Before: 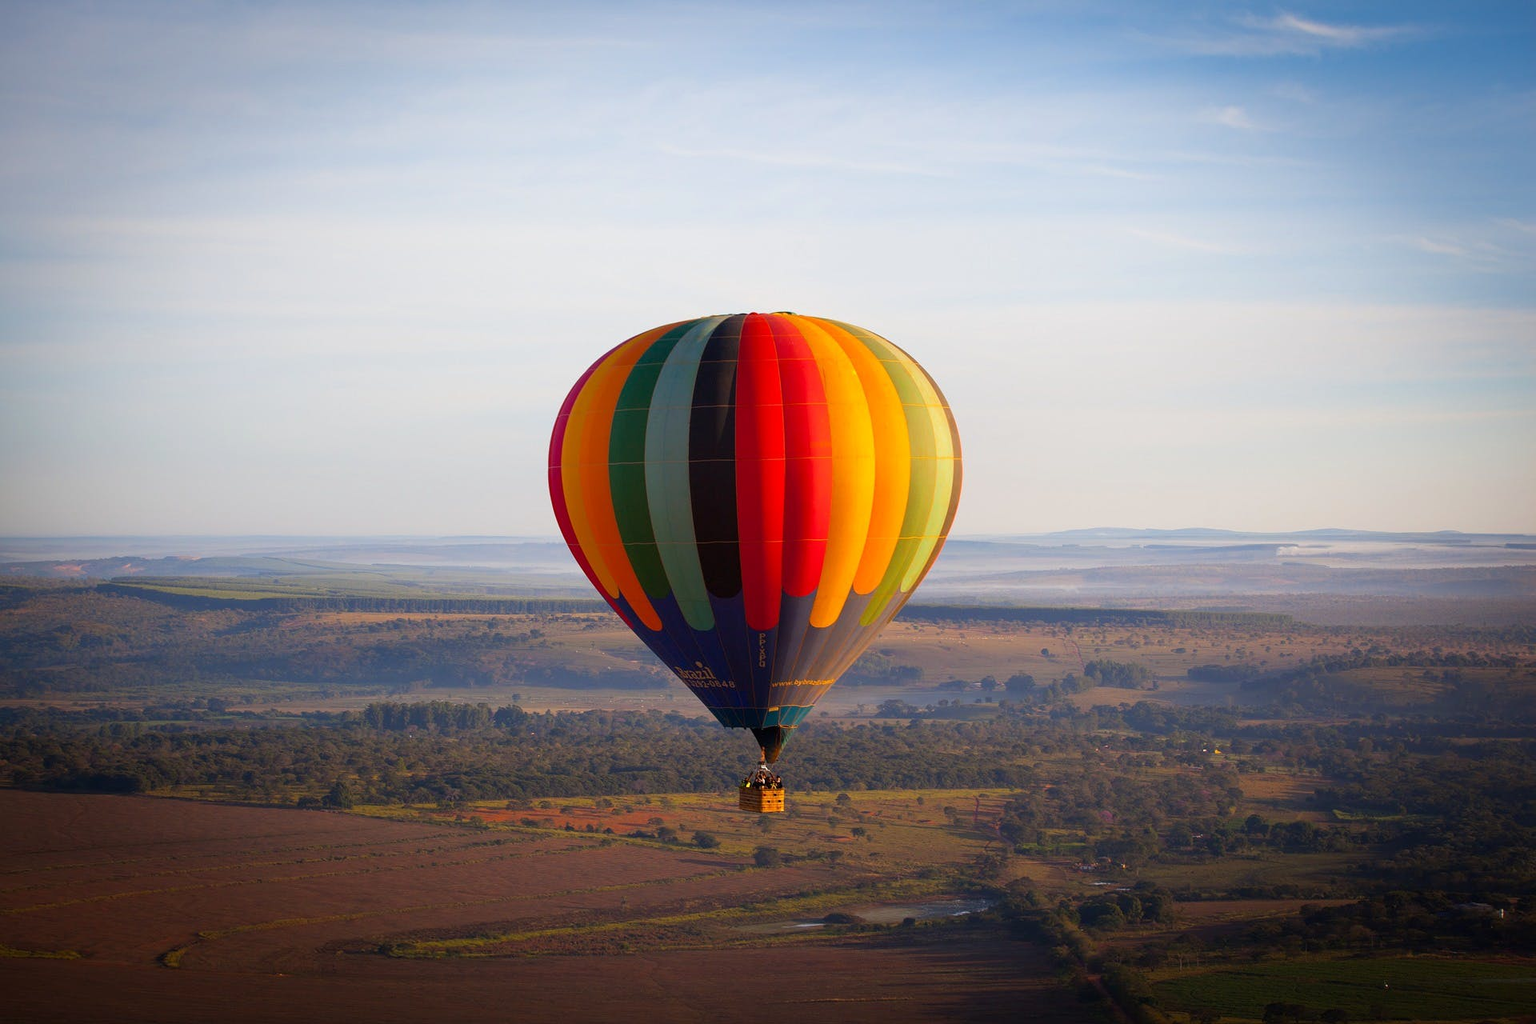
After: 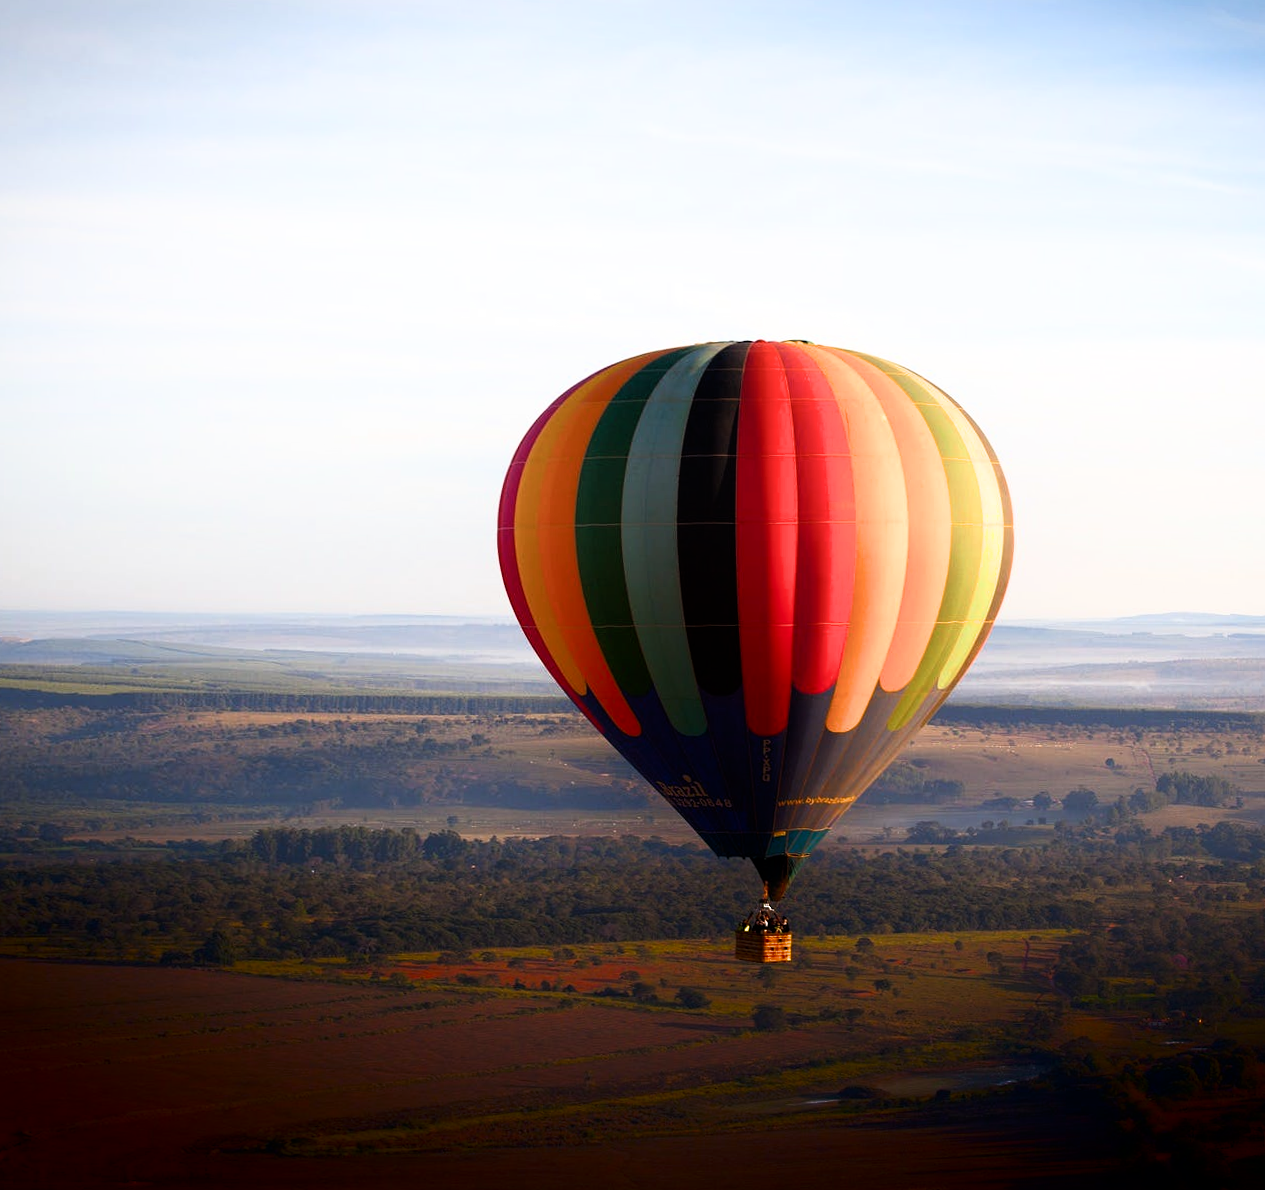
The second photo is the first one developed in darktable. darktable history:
crop and rotate: left 12.648%, right 20.685%
filmic rgb: white relative exposure 2.2 EV, hardness 6.97
rotate and perspective: rotation 0.679°, lens shift (horizontal) 0.136, crop left 0.009, crop right 0.991, crop top 0.078, crop bottom 0.95
shadows and highlights: shadows -70, highlights 35, soften with gaussian
